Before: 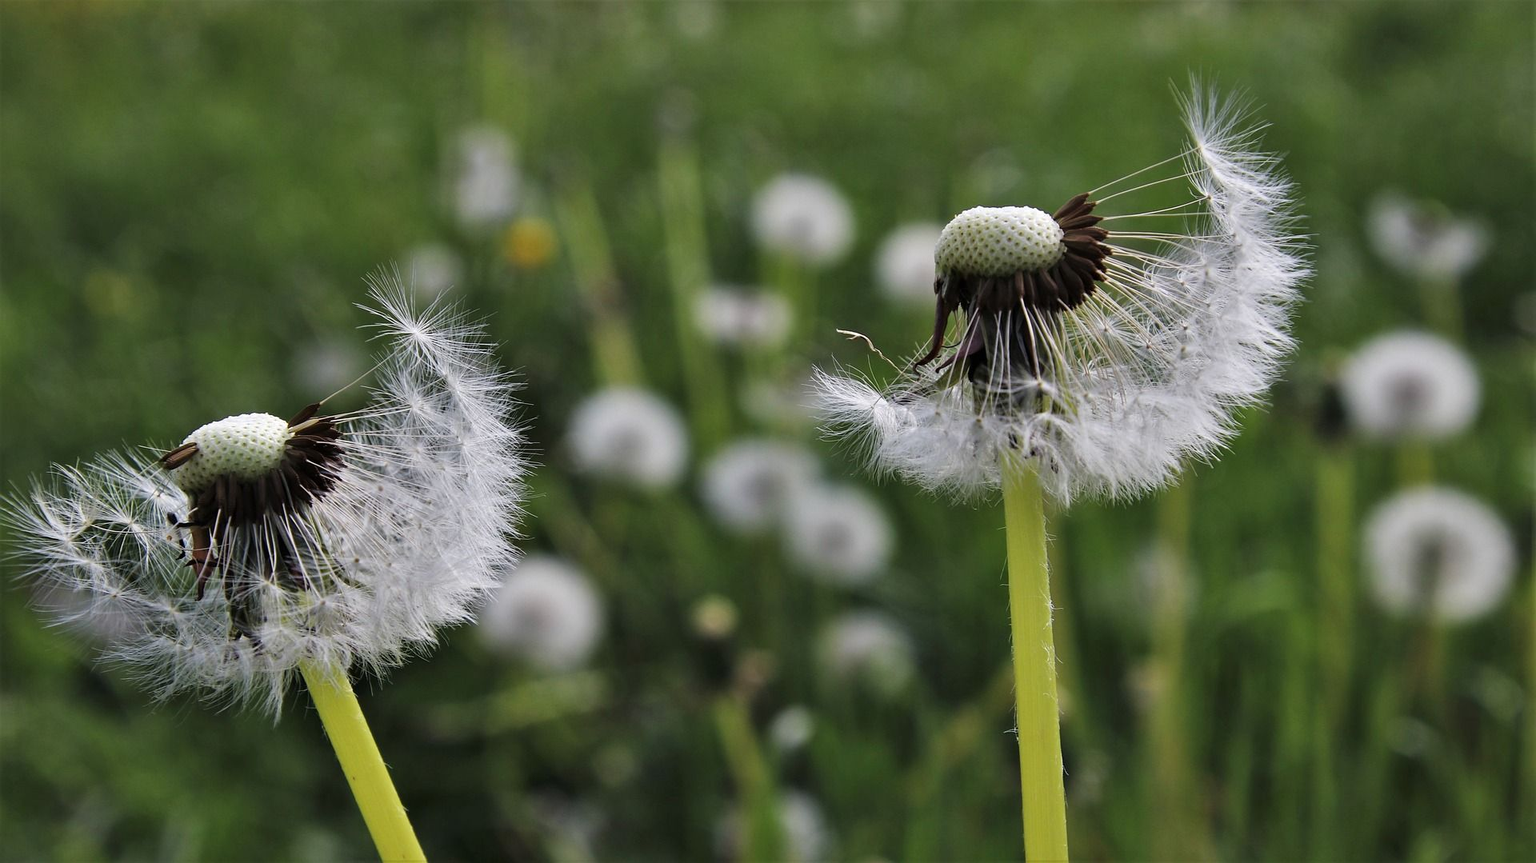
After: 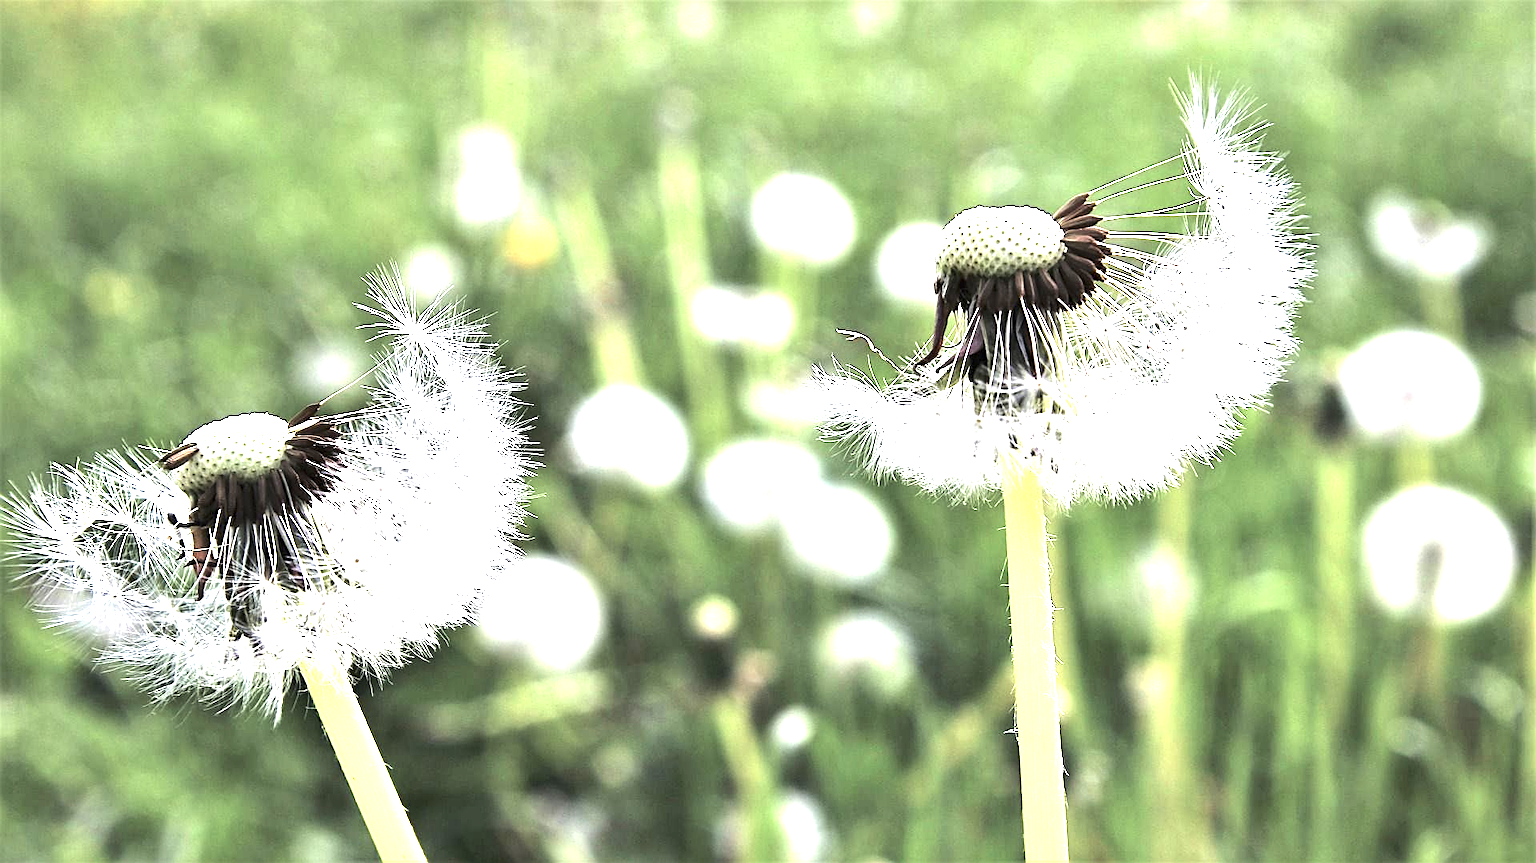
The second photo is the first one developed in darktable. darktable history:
exposure: black level correction 0, exposure 2.327 EV, compensate exposure bias true, compensate highlight preservation false
color balance: input saturation 80.07%
sharpen: on, module defaults
tone equalizer: -8 EV -0.417 EV, -7 EV -0.389 EV, -6 EV -0.333 EV, -5 EV -0.222 EV, -3 EV 0.222 EV, -2 EV 0.333 EV, -1 EV 0.389 EV, +0 EV 0.417 EV, edges refinement/feathering 500, mask exposure compensation -1.57 EV, preserve details no
